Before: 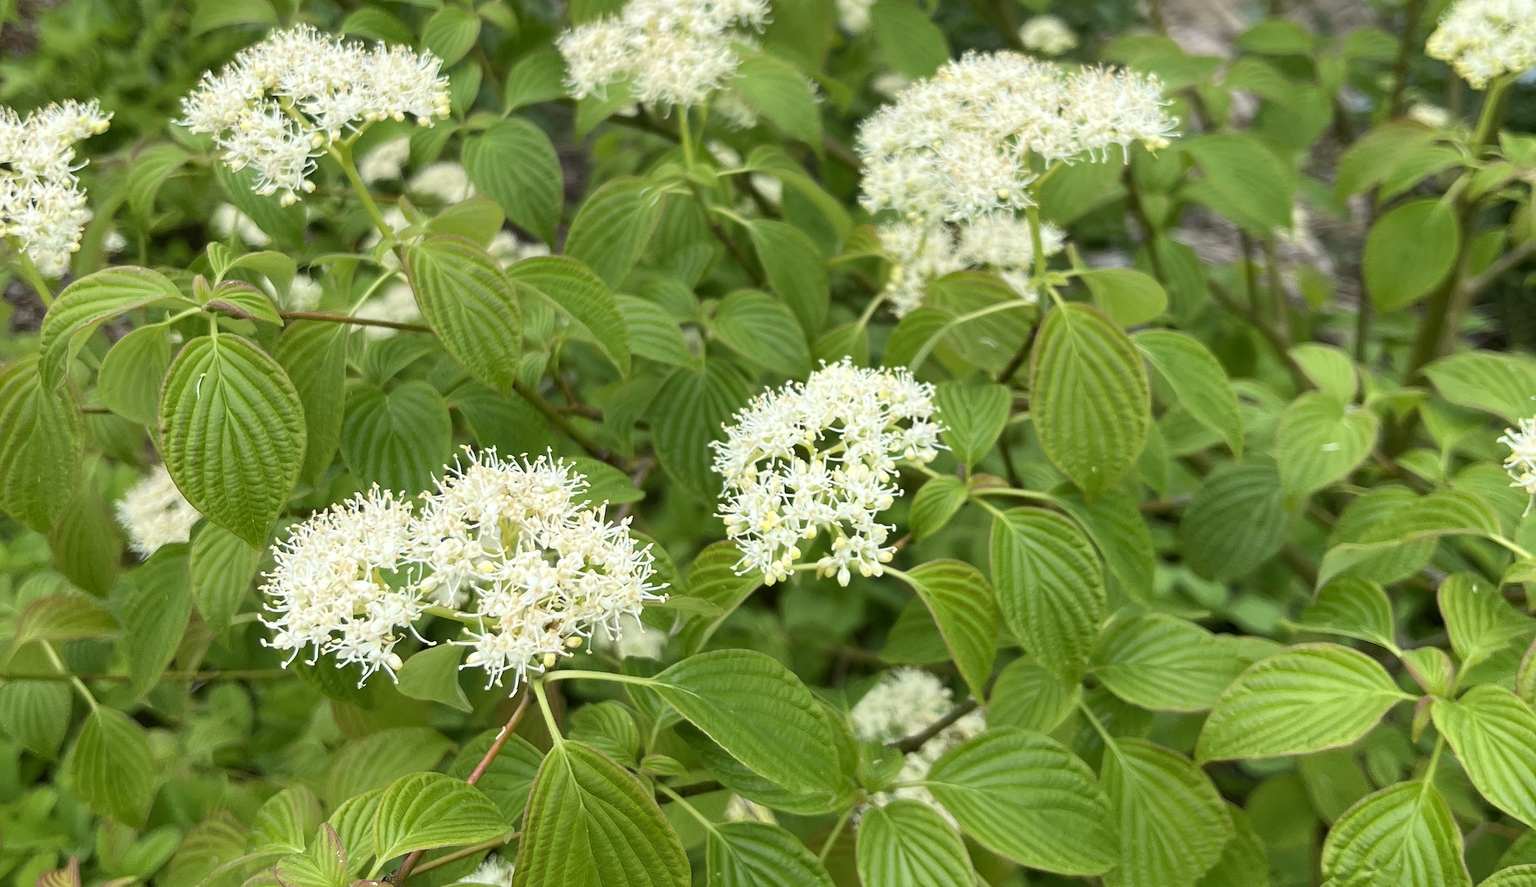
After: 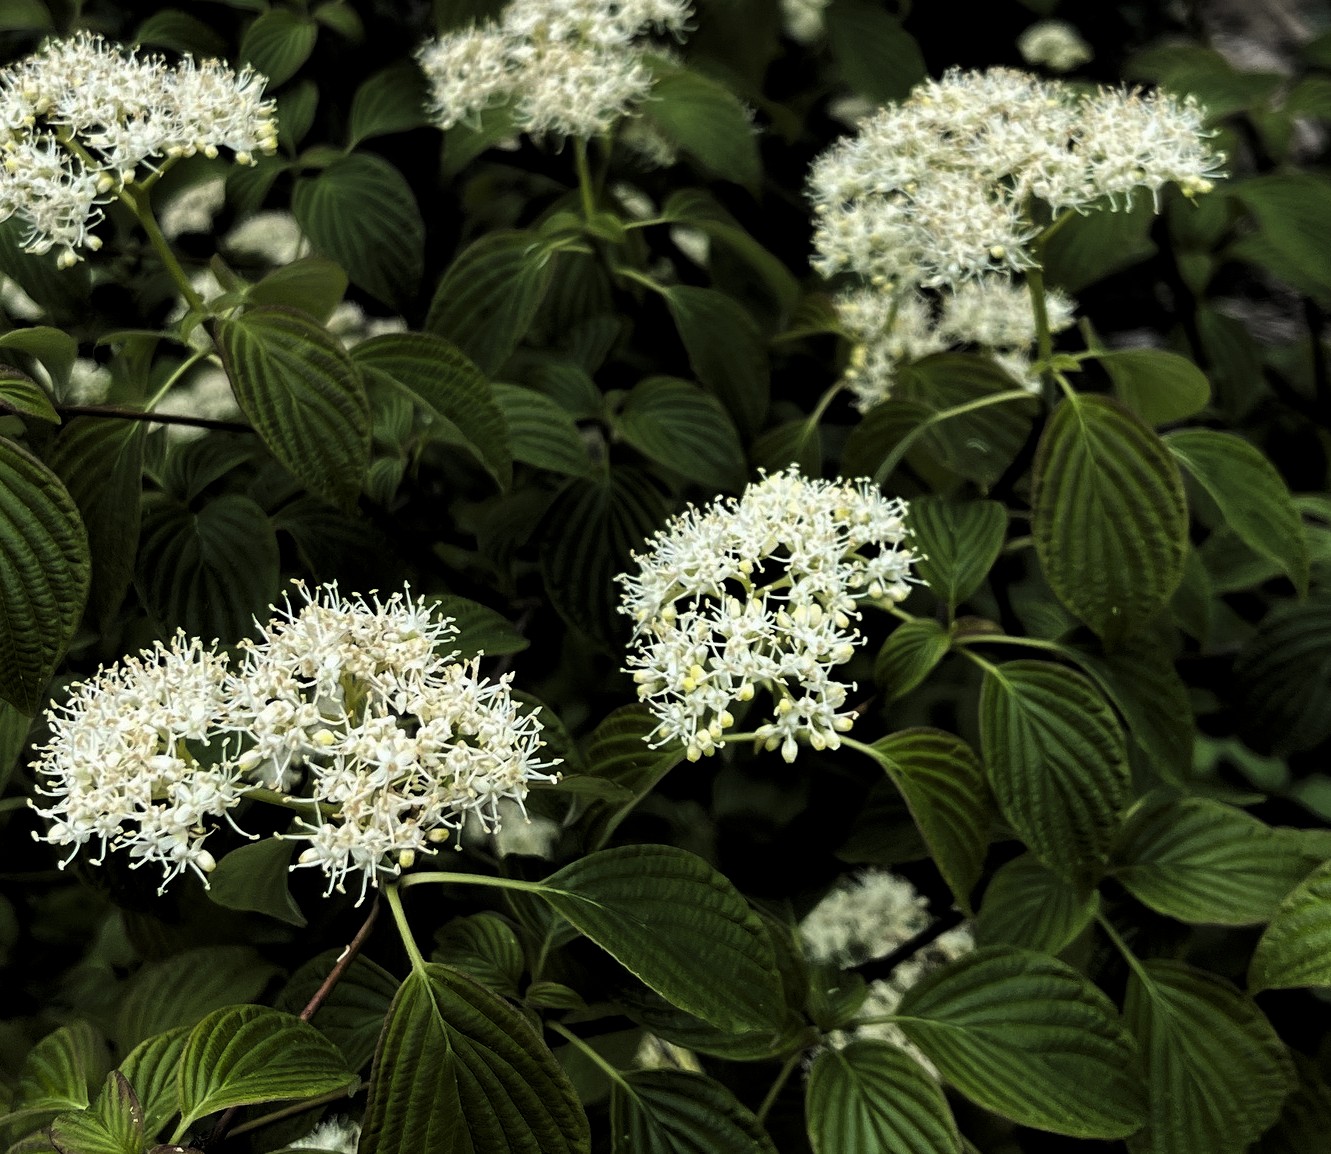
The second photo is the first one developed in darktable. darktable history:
crop: left 15.419%, right 17.914%
levels: mode automatic, black 8.58%, gray 59.42%, levels [0, 0.445, 1]
